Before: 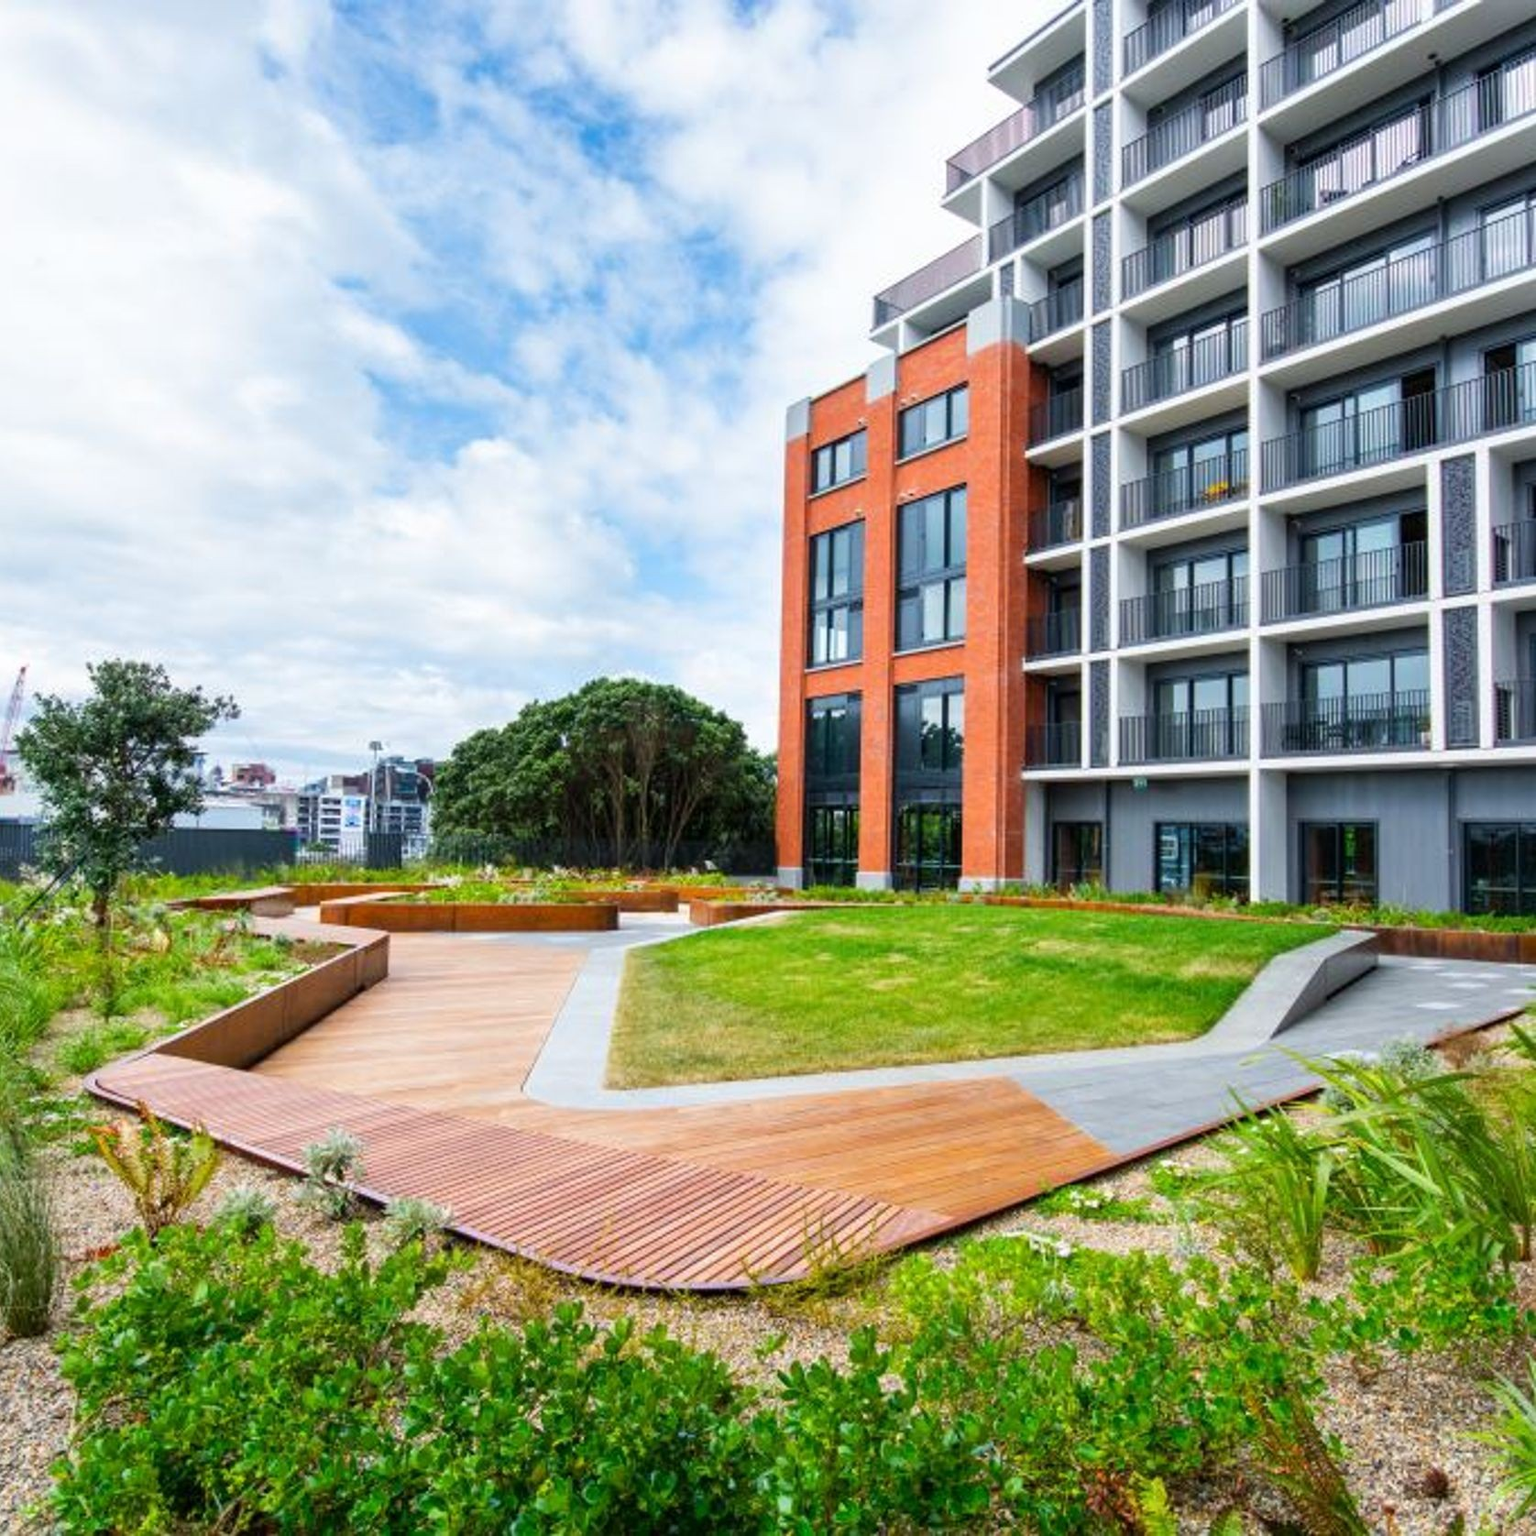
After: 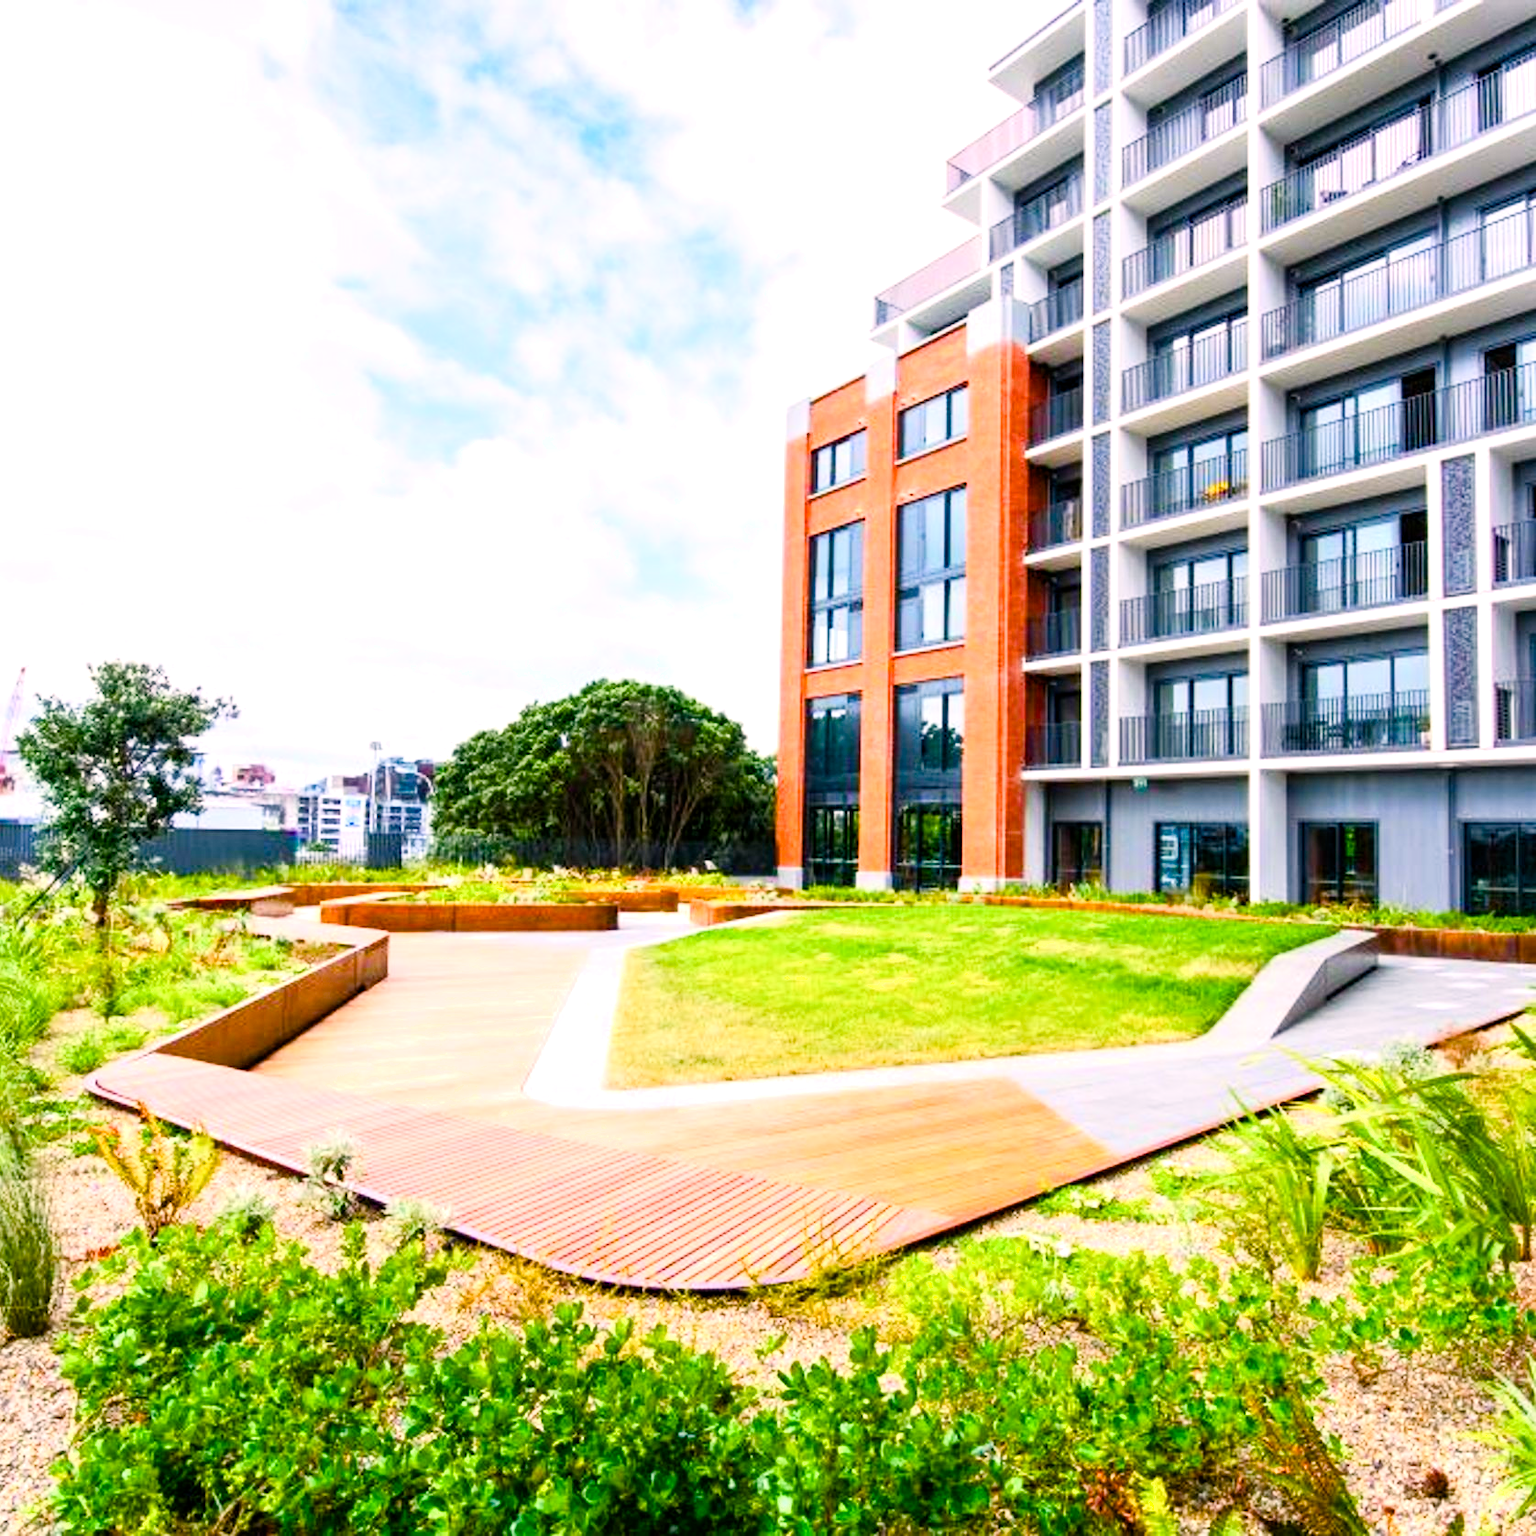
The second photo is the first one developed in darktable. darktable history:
shadows and highlights: shadows 1.28, highlights 39.43
color balance rgb: linear chroma grading › shadows 15.336%, perceptual saturation grading › global saturation 20%, perceptual saturation grading › highlights -25.62%, perceptual saturation grading › shadows 50.388%, global vibrance 9.368%
color correction: highlights a* 7.88, highlights b* 3.89
exposure: black level correction 0.001, exposure 0.498 EV, compensate exposure bias true, compensate highlight preservation false
tone curve: curves: ch0 [(0, 0) (0.004, 0.001) (0.133, 0.112) (0.325, 0.362) (0.832, 0.893) (1, 1)]
